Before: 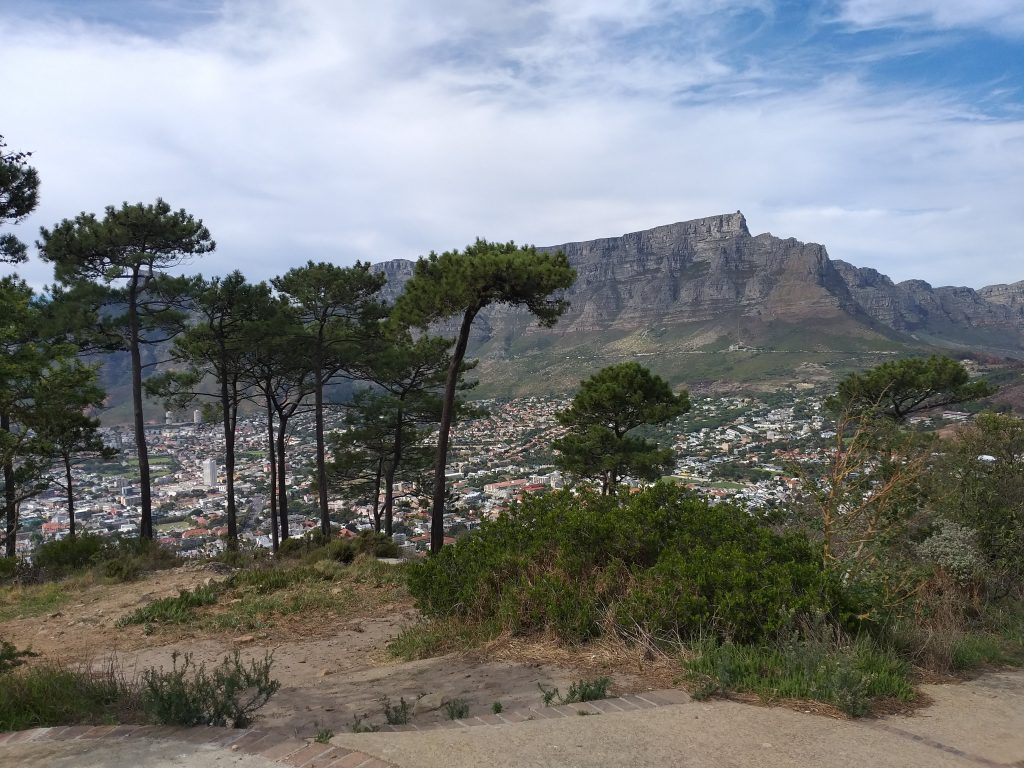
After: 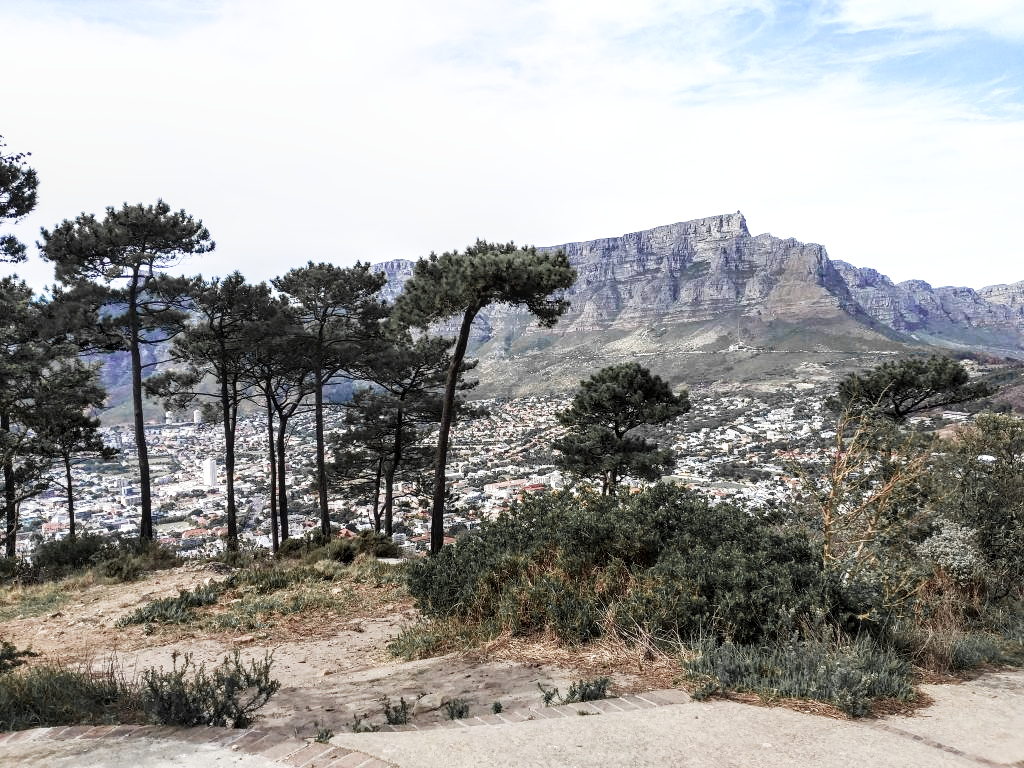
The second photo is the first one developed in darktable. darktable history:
color zones: curves: ch0 [(0, 0.363) (0.128, 0.373) (0.25, 0.5) (0.402, 0.407) (0.521, 0.525) (0.63, 0.559) (0.729, 0.662) (0.867, 0.471)]; ch1 [(0, 0.515) (0.136, 0.618) (0.25, 0.5) (0.378, 0) (0.516, 0) (0.622, 0.593) (0.737, 0.819) (0.87, 0.593)]; ch2 [(0, 0.529) (0.128, 0.471) (0.282, 0.451) (0.386, 0.662) (0.516, 0.525) (0.633, 0.554) (0.75, 0.62) (0.875, 0.441)]
local contrast: detail 130%
base curve: curves: ch0 [(0, 0) (0.007, 0.004) (0.027, 0.03) (0.046, 0.07) (0.207, 0.54) (0.442, 0.872) (0.673, 0.972) (1, 1)], preserve colors none
color balance rgb: linear chroma grading › global chroma -16.06%, perceptual saturation grading › global saturation -32.85%, global vibrance -23.56%
